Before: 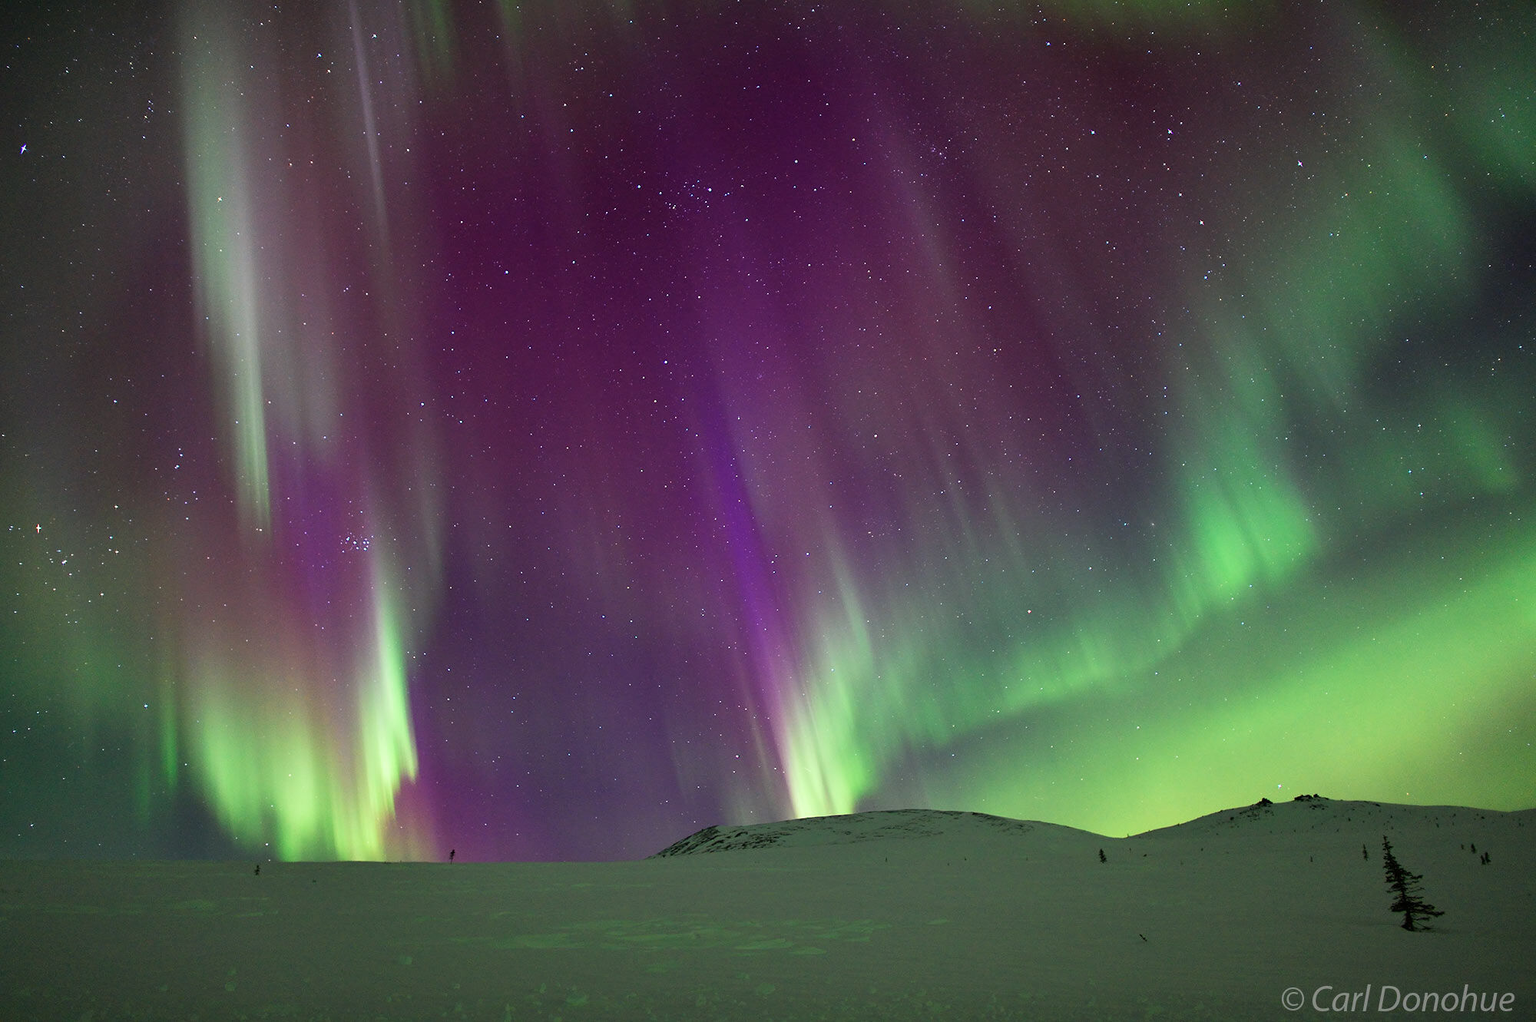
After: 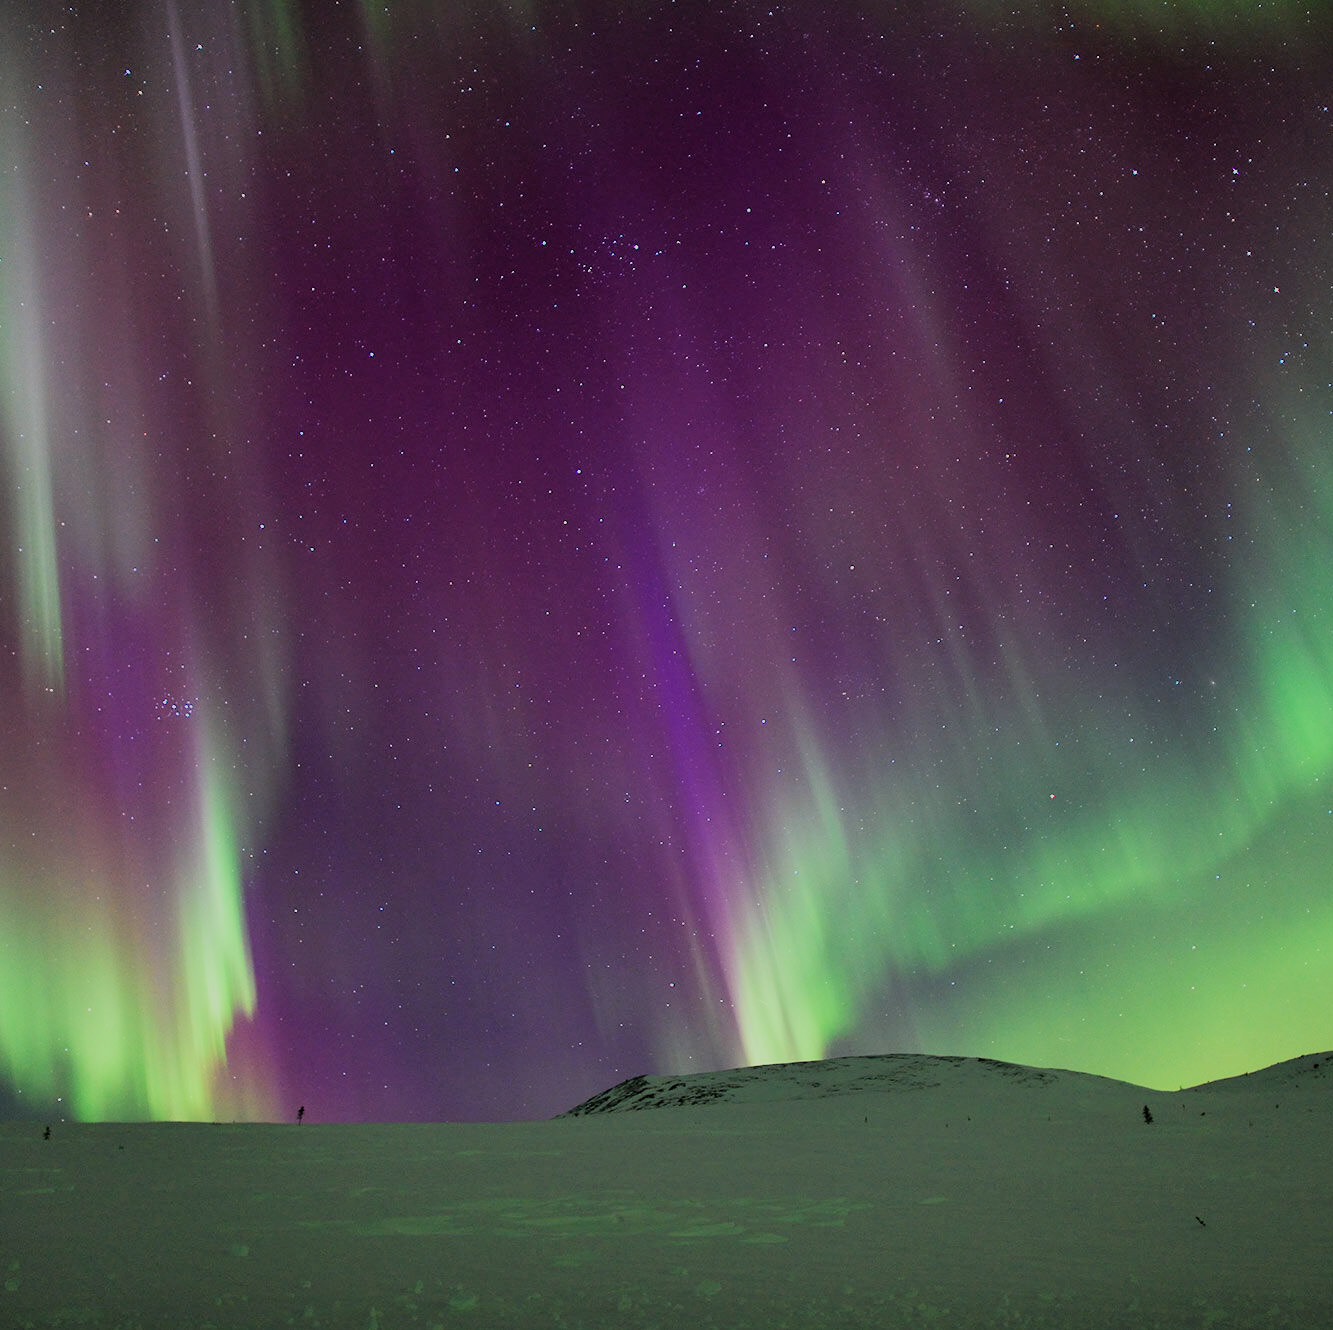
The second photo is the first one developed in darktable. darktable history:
white balance: red 1.004, blue 1.024
filmic rgb: black relative exposure -8.42 EV, white relative exposure 4.68 EV, hardness 3.82, color science v6 (2022)
crop and rotate: left 14.436%, right 18.898%
